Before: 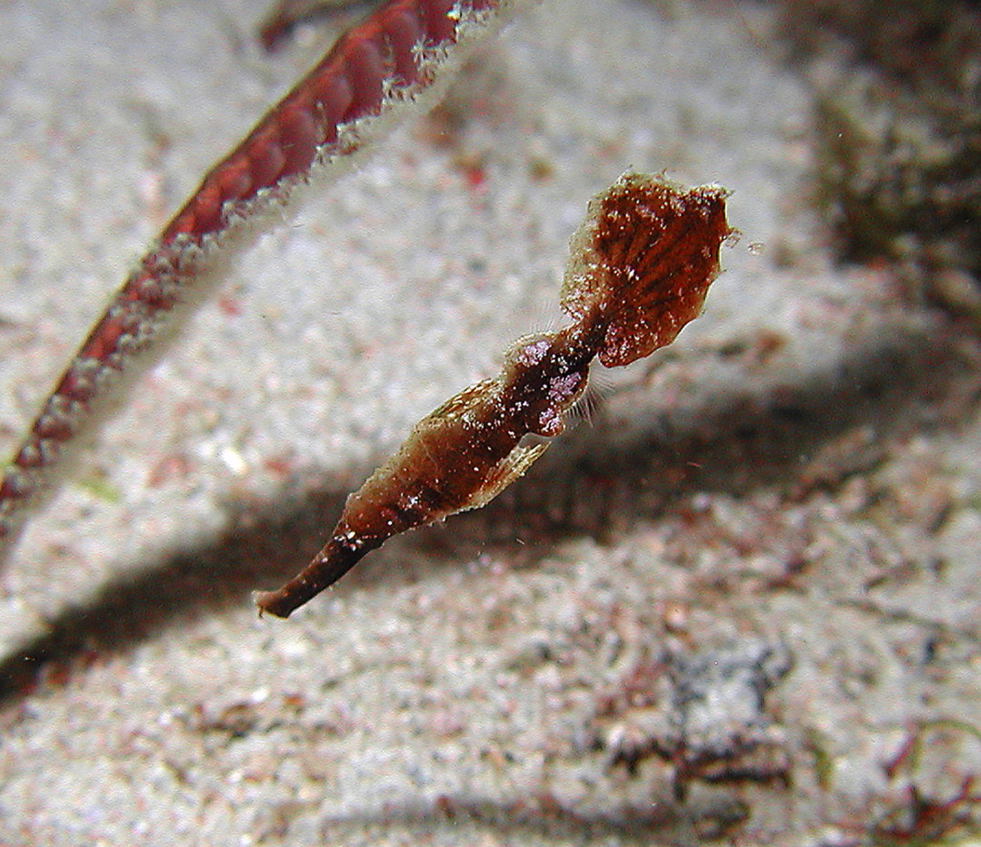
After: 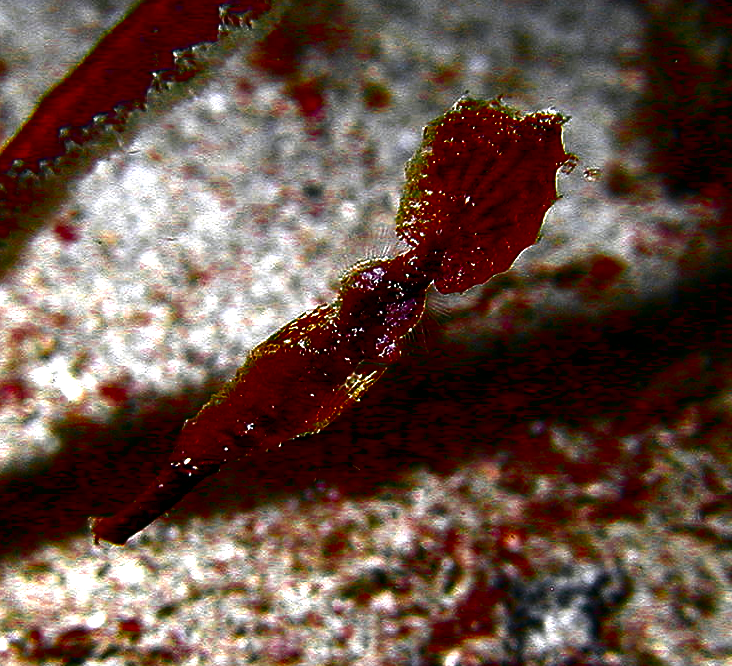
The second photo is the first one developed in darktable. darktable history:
color zones: curves: ch0 [(0.035, 0.242) (0.25, 0.5) (0.384, 0.214) (0.488, 0.255) (0.75, 0.5)]; ch1 [(0.063, 0.379) (0.25, 0.5) (0.354, 0.201) (0.489, 0.085) (0.729, 0.271)]; ch2 [(0.25, 0.5) (0.38, 0.517) (0.442, 0.51) (0.735, 0.456)]
crop: left 16.8%, top 8.804%, right 8.582%, bottom 12.489%
color balance rgb: shadows lift › luminance -7.312%, shadows lift › chroma 2.192%, shadows lift › hue 164.32°, global offset › luminance 1.467%, perceptual saturation grading › global saturation 27.243%, perceptual saturation grading › highlights -28.273%, perceptual saturation grading › mid-tones 15.292%, perceptual saturation grading › shadows 33.516%, perceptual brilliance grading › highlights 14.361%, perceptual brilliance grading › mid-tones -5.215%, perceptual brilliance grading › shadows -27.065%, contrast 4.336%
contrast brightness saturation: brightness -0.99, saturation 0.997
